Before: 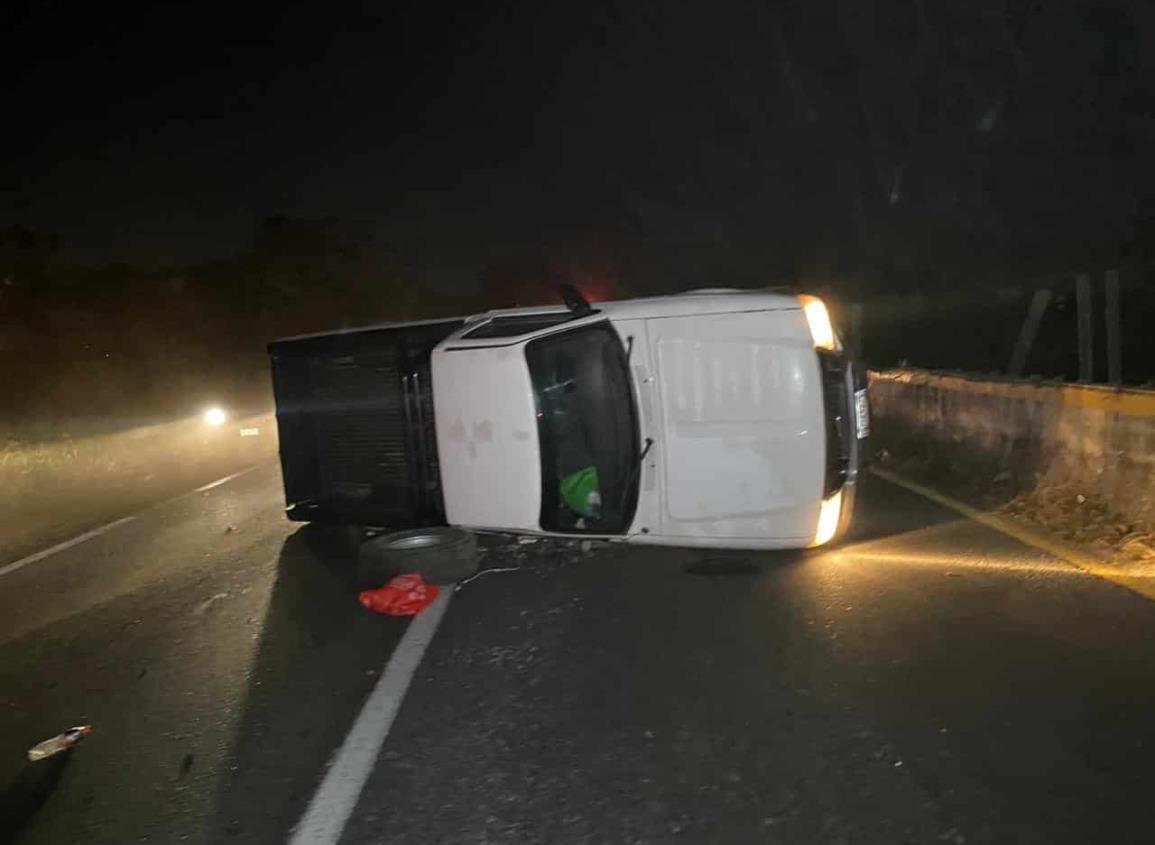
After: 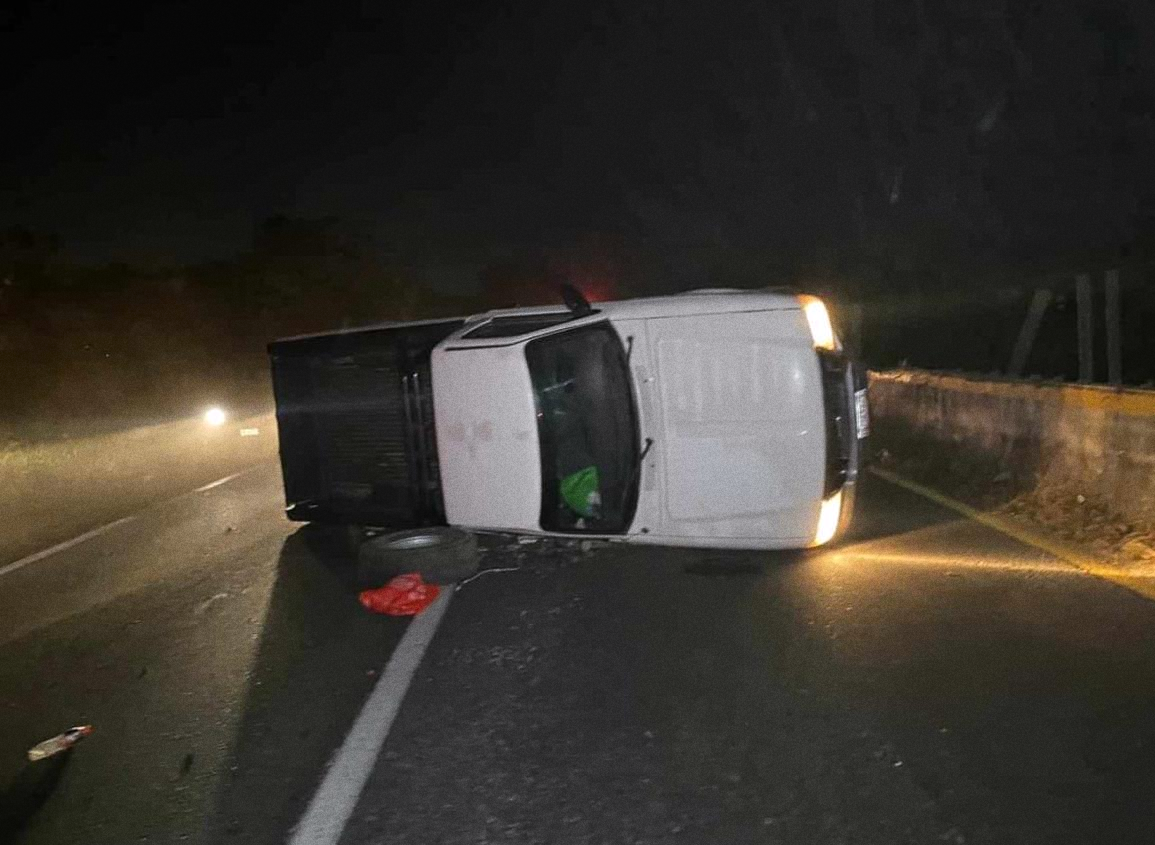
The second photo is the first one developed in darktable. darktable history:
white balance: red 1.009, blue 1.027
grain: coarseness 22.88 ISO
